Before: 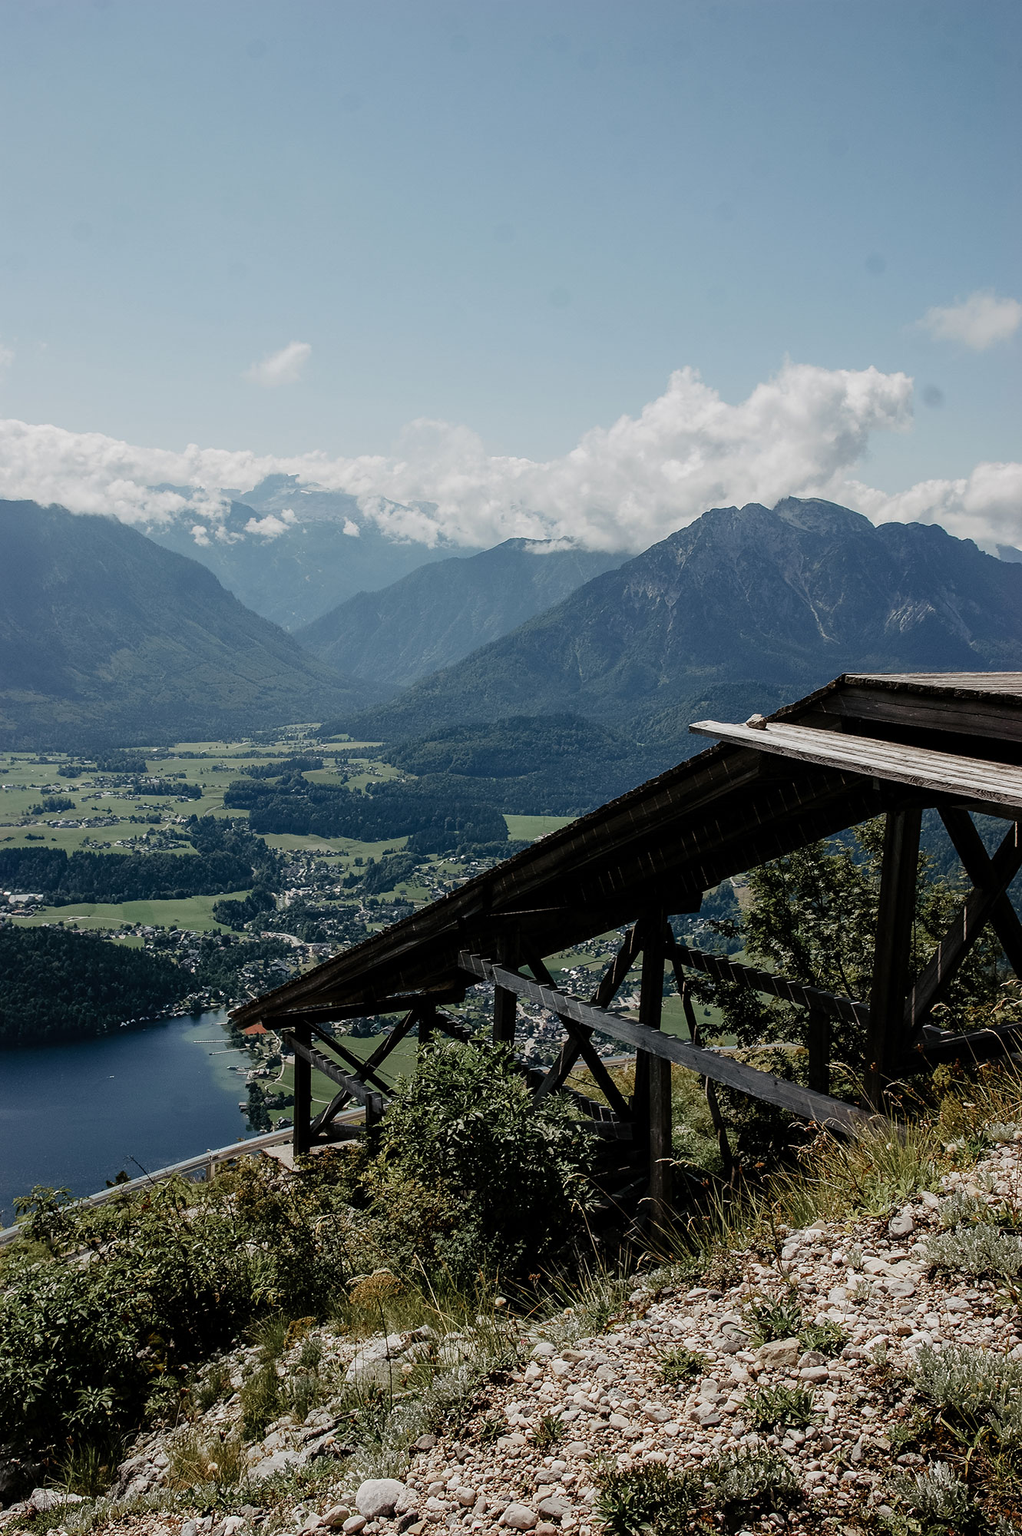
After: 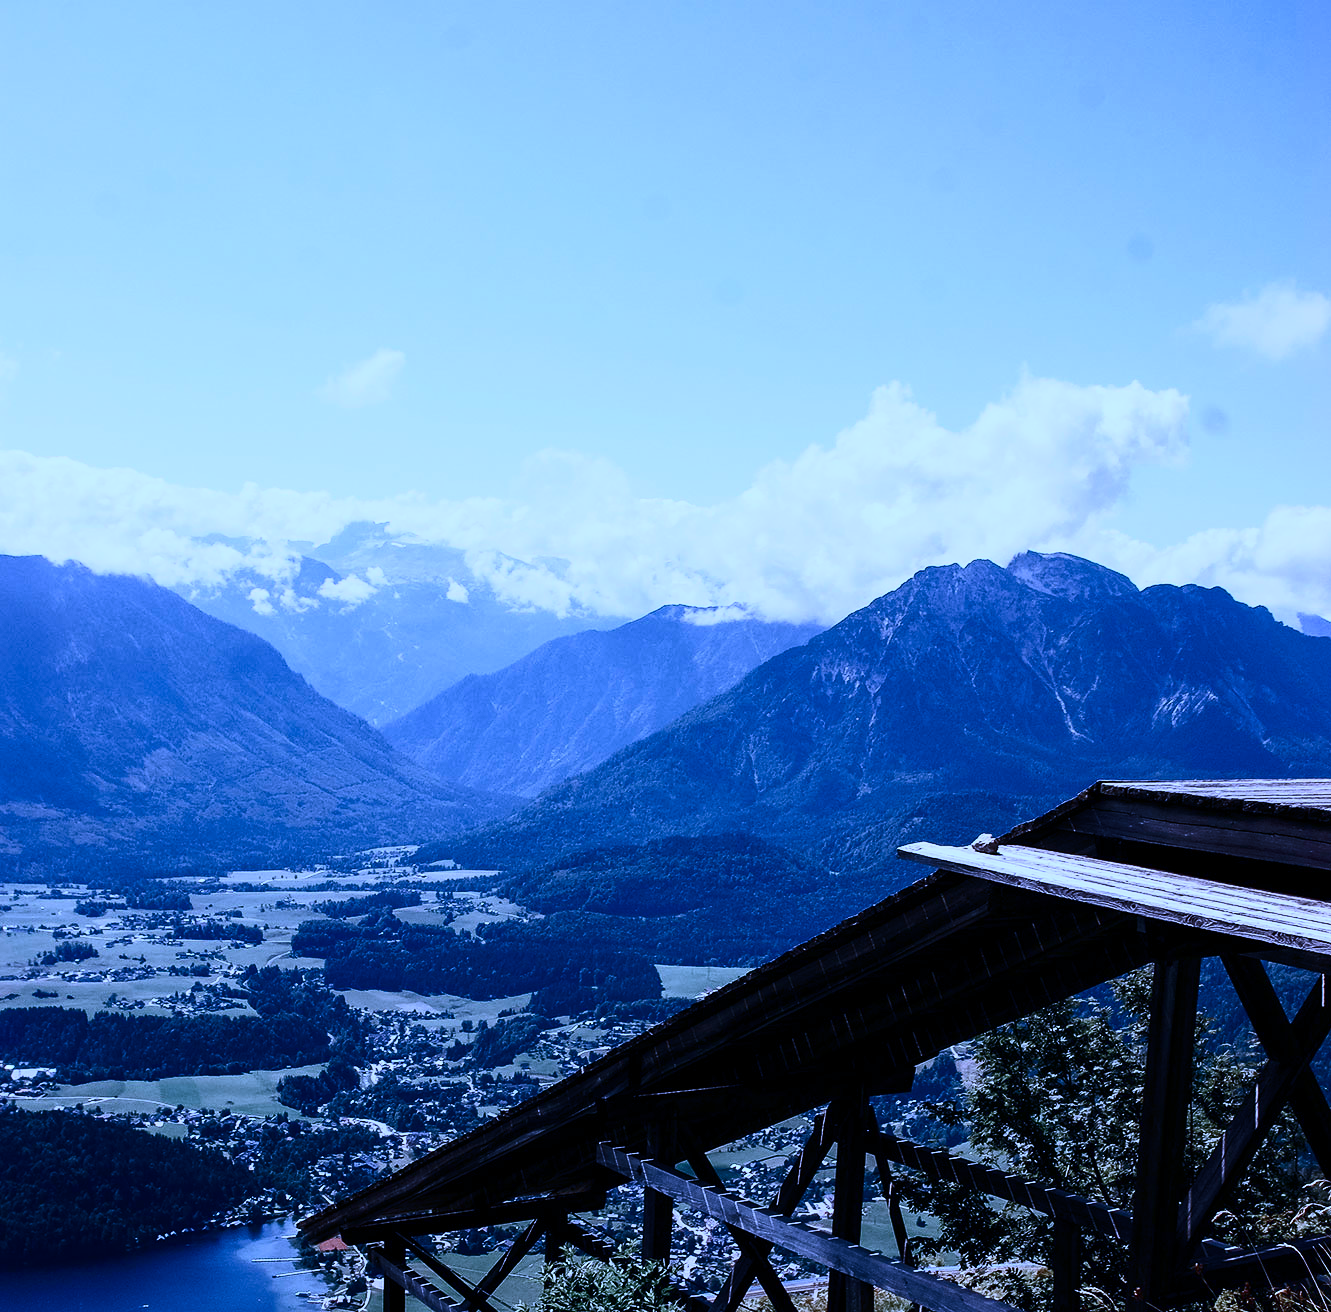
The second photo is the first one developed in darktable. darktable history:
contrast brightness saturation: contrast 0.39, brightness 0.1
color calibration: output R [1.063, -0.012, -0.003, 0], output B [-0.079, 0.047, 1, 0], illuminant custom, x 0.46, y 0.43, temperature 2642.66 K
crop and rotate: top 4.848%, bottom 29.503%
